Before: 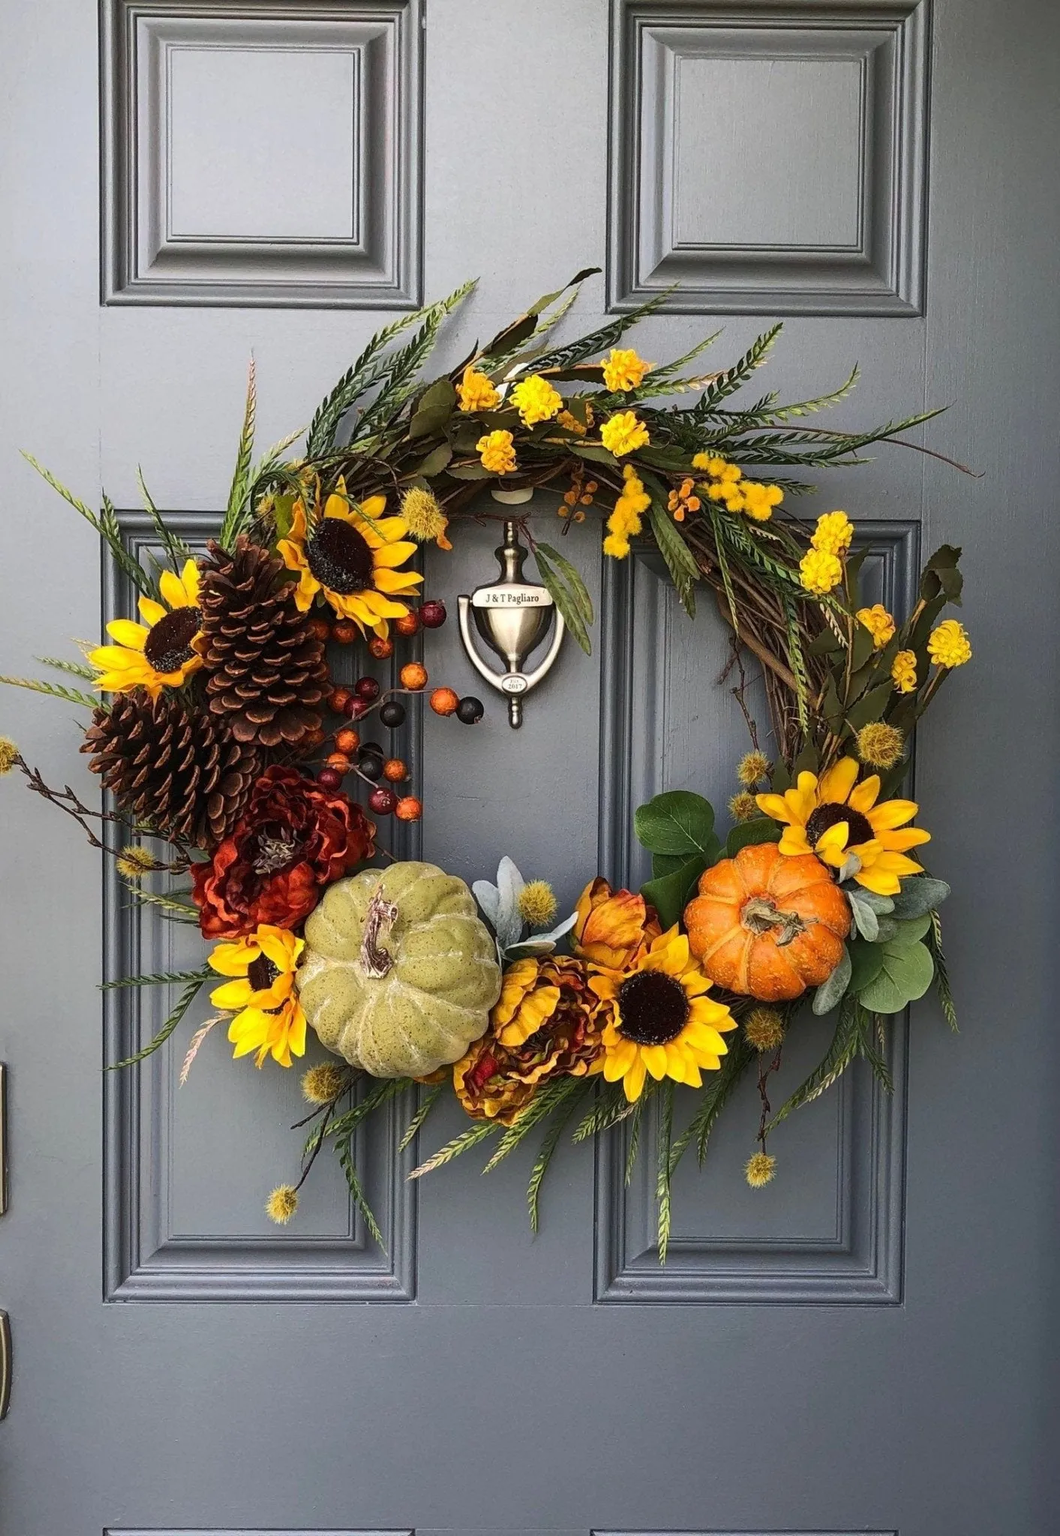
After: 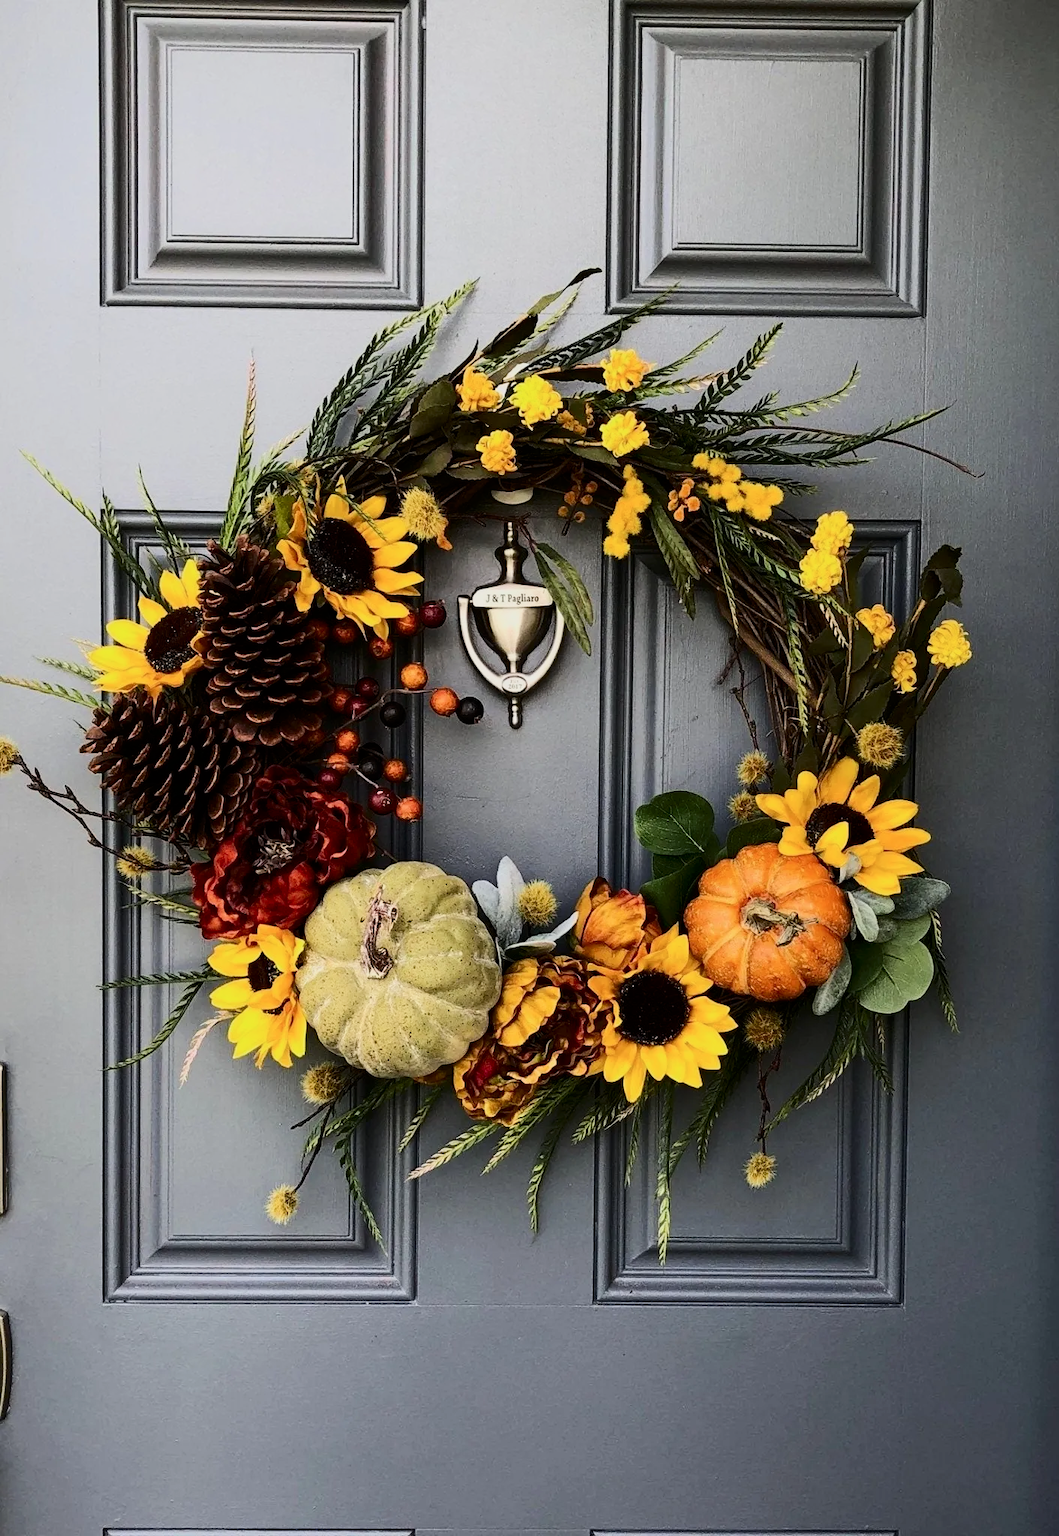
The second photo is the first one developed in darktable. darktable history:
contrast brightness saturation: contrast 0.28
filmic rgb: black relative exposure -7.65 EV, white relative exposure 4.56 EV, hardness 3.61, color science v6 (2022)
